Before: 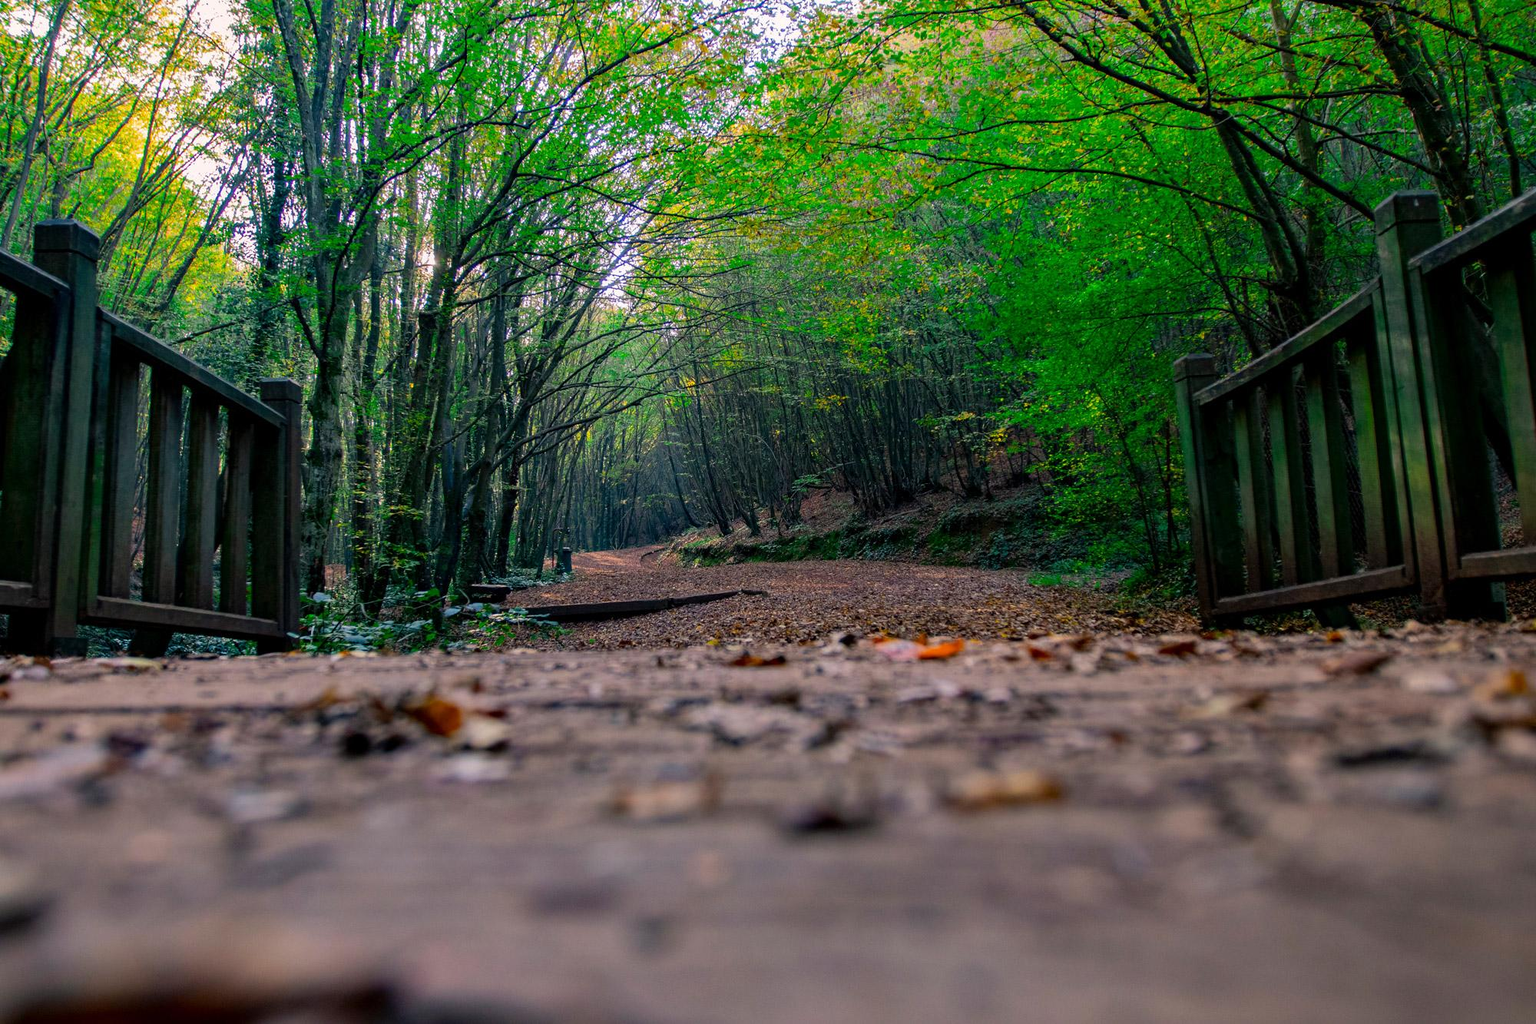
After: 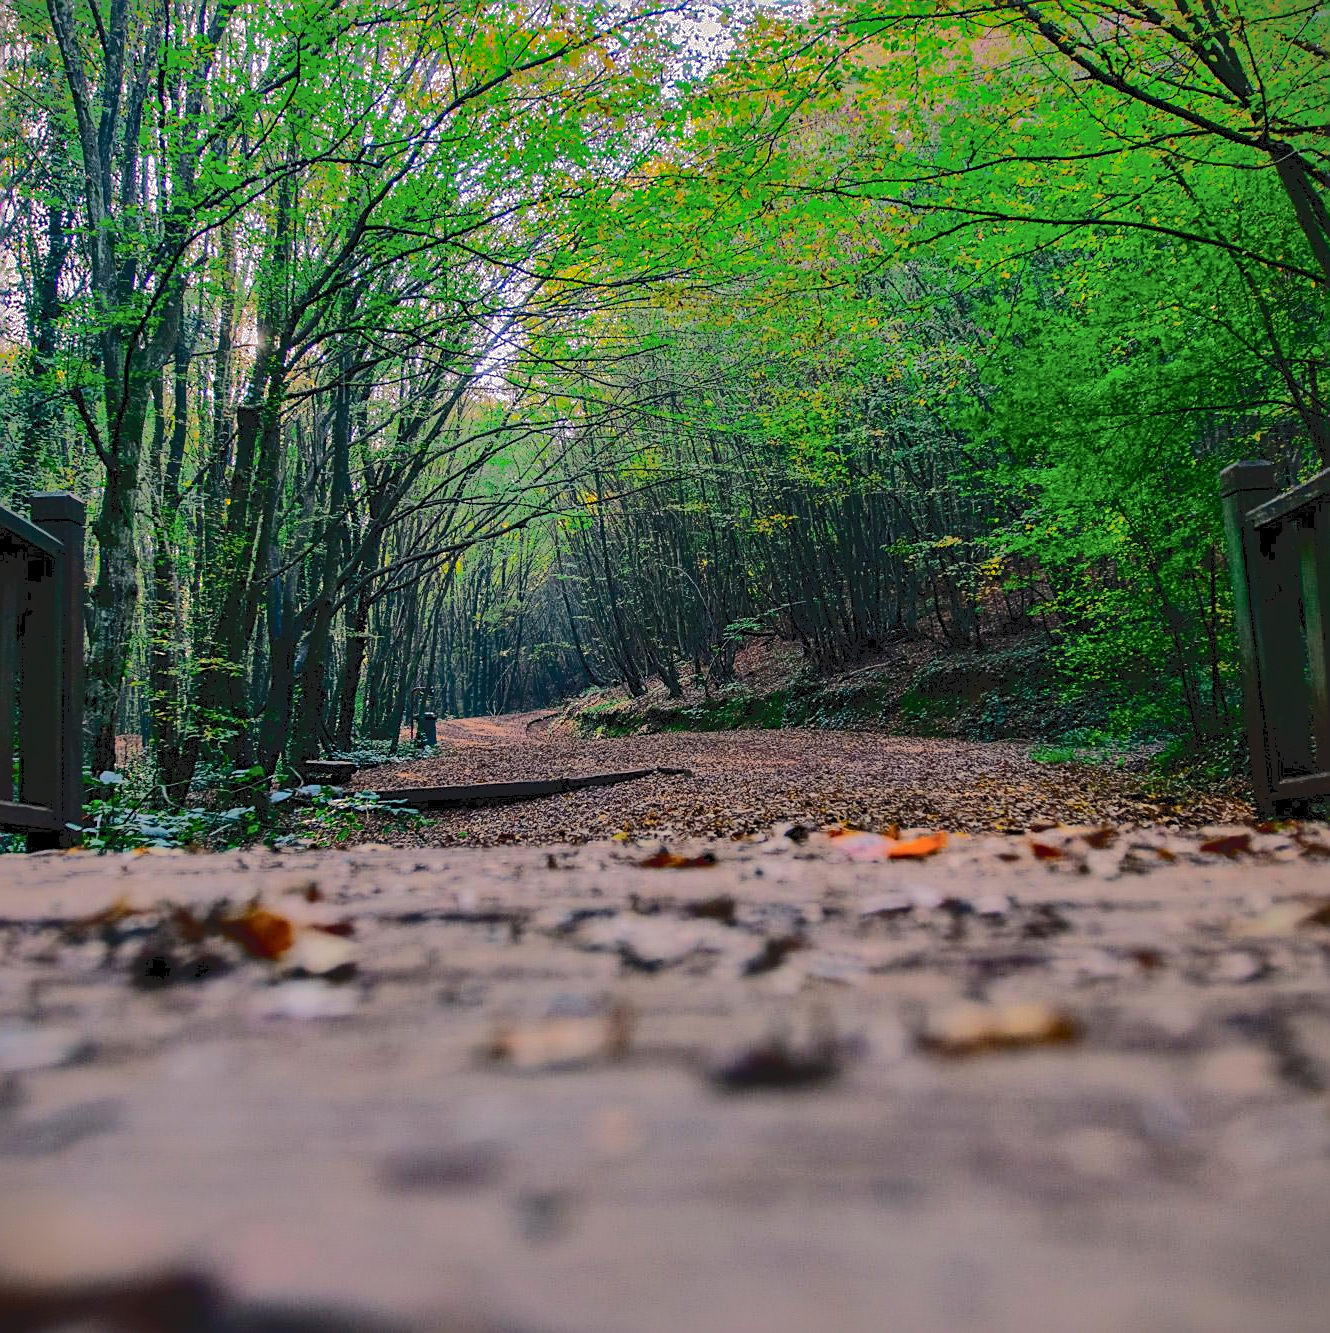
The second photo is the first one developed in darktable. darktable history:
exposure: exposure -0.048 EV, compensate exposure bias true, compensate highlight preservation false
tone curve: curves: ch0 [(0, 0) (0.003, 0.089) (0.011, 0.089) (0.025, 0.088) (0.044, 0.089) (0.069, 0.094) (0.1, 0.108) (0.136, 0.119) (0.177, 0.147) (0.224, 0.204) (0.277, 0.28) (0.335, 0.389) (0.399, 0.486) (0.468, 0.588) (0.543, 0.647) (0.623, 0.705) (0.709, 0.759) (0.801, 0.815) (0.898, 0.873) (1, 1)], color space Lab, independent channels, preserve colors none
vignetting: fall-off start 116.51%, fall-off radius 58.09%
crop and rotate: left 15.425%, right 18.044%
shadows and highlights: shadows 39.19, highlights -74.19
sharpen: on, module defaults
